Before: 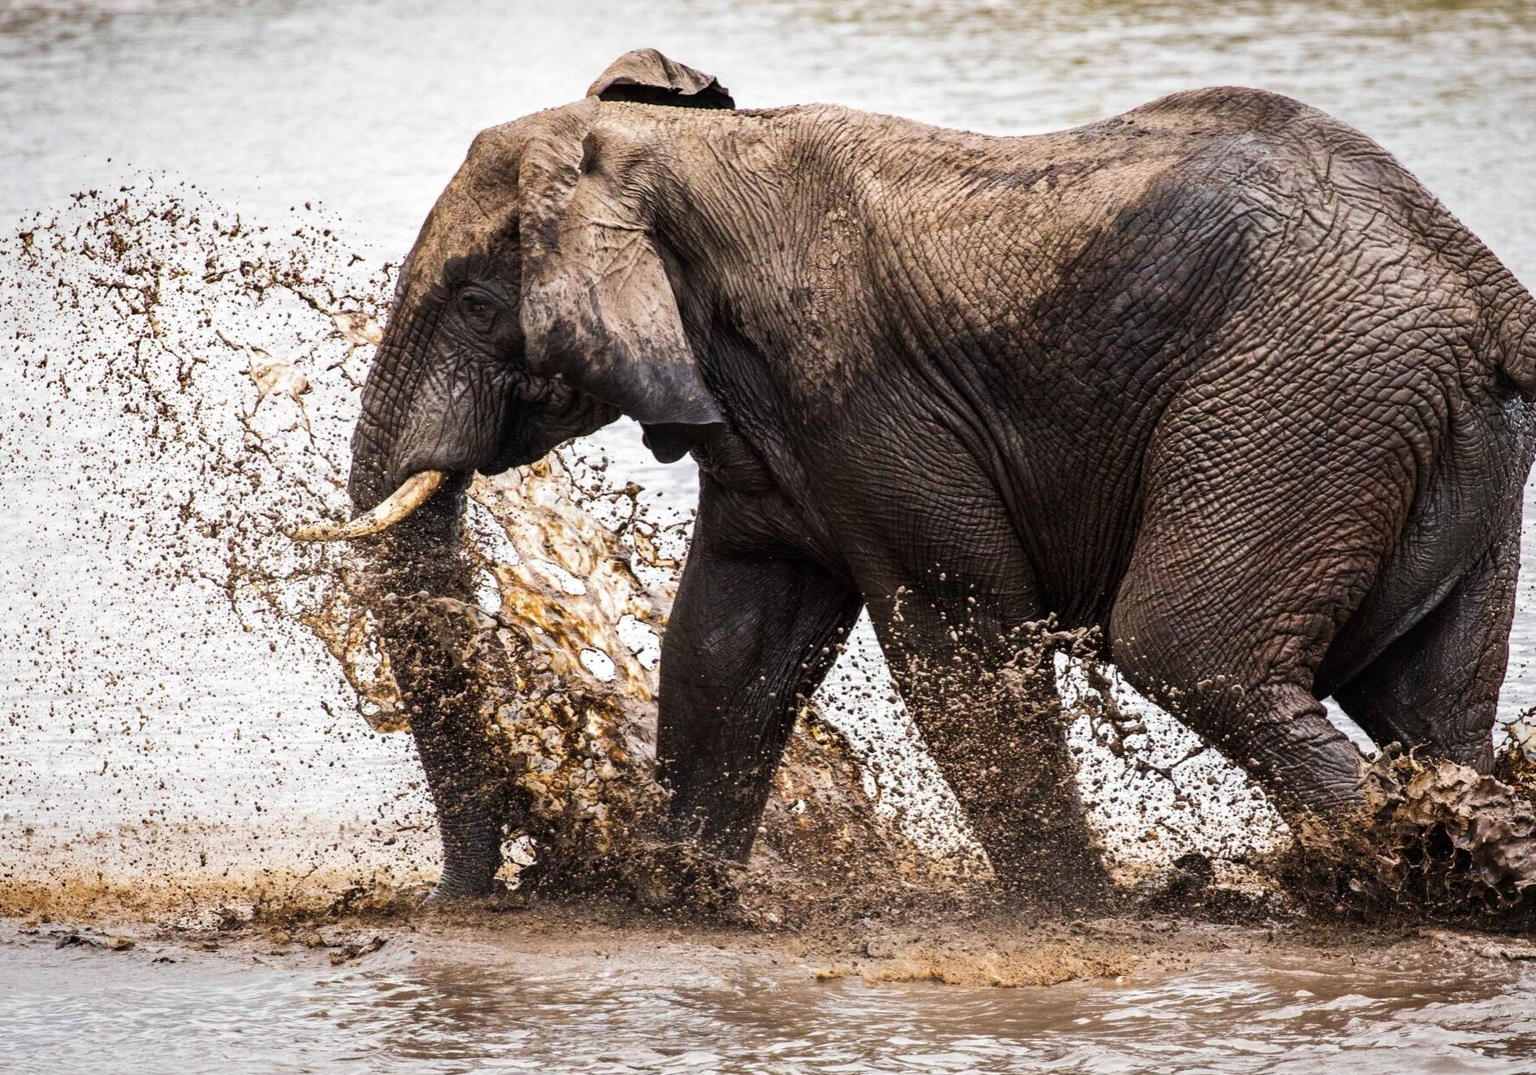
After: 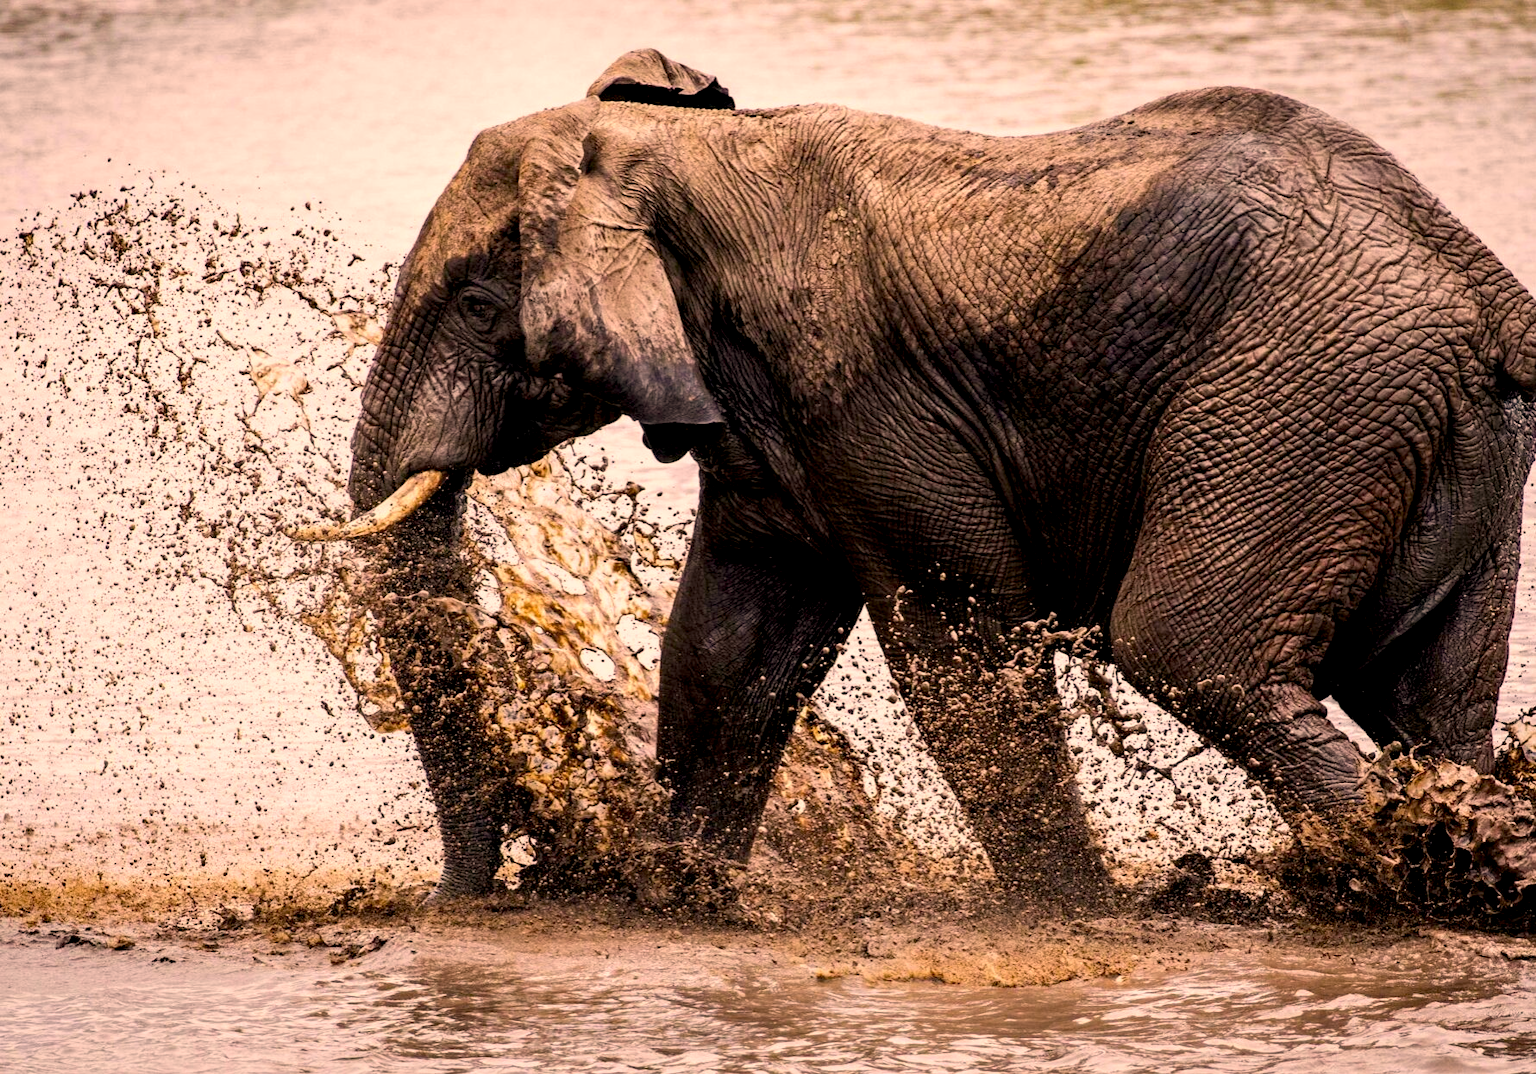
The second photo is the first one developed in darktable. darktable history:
exposure: black level correction 0.01, compensate exposure bias true, compensate highlight preservation false
color correction: highlights a* 17.77, highlights b* 18.76
